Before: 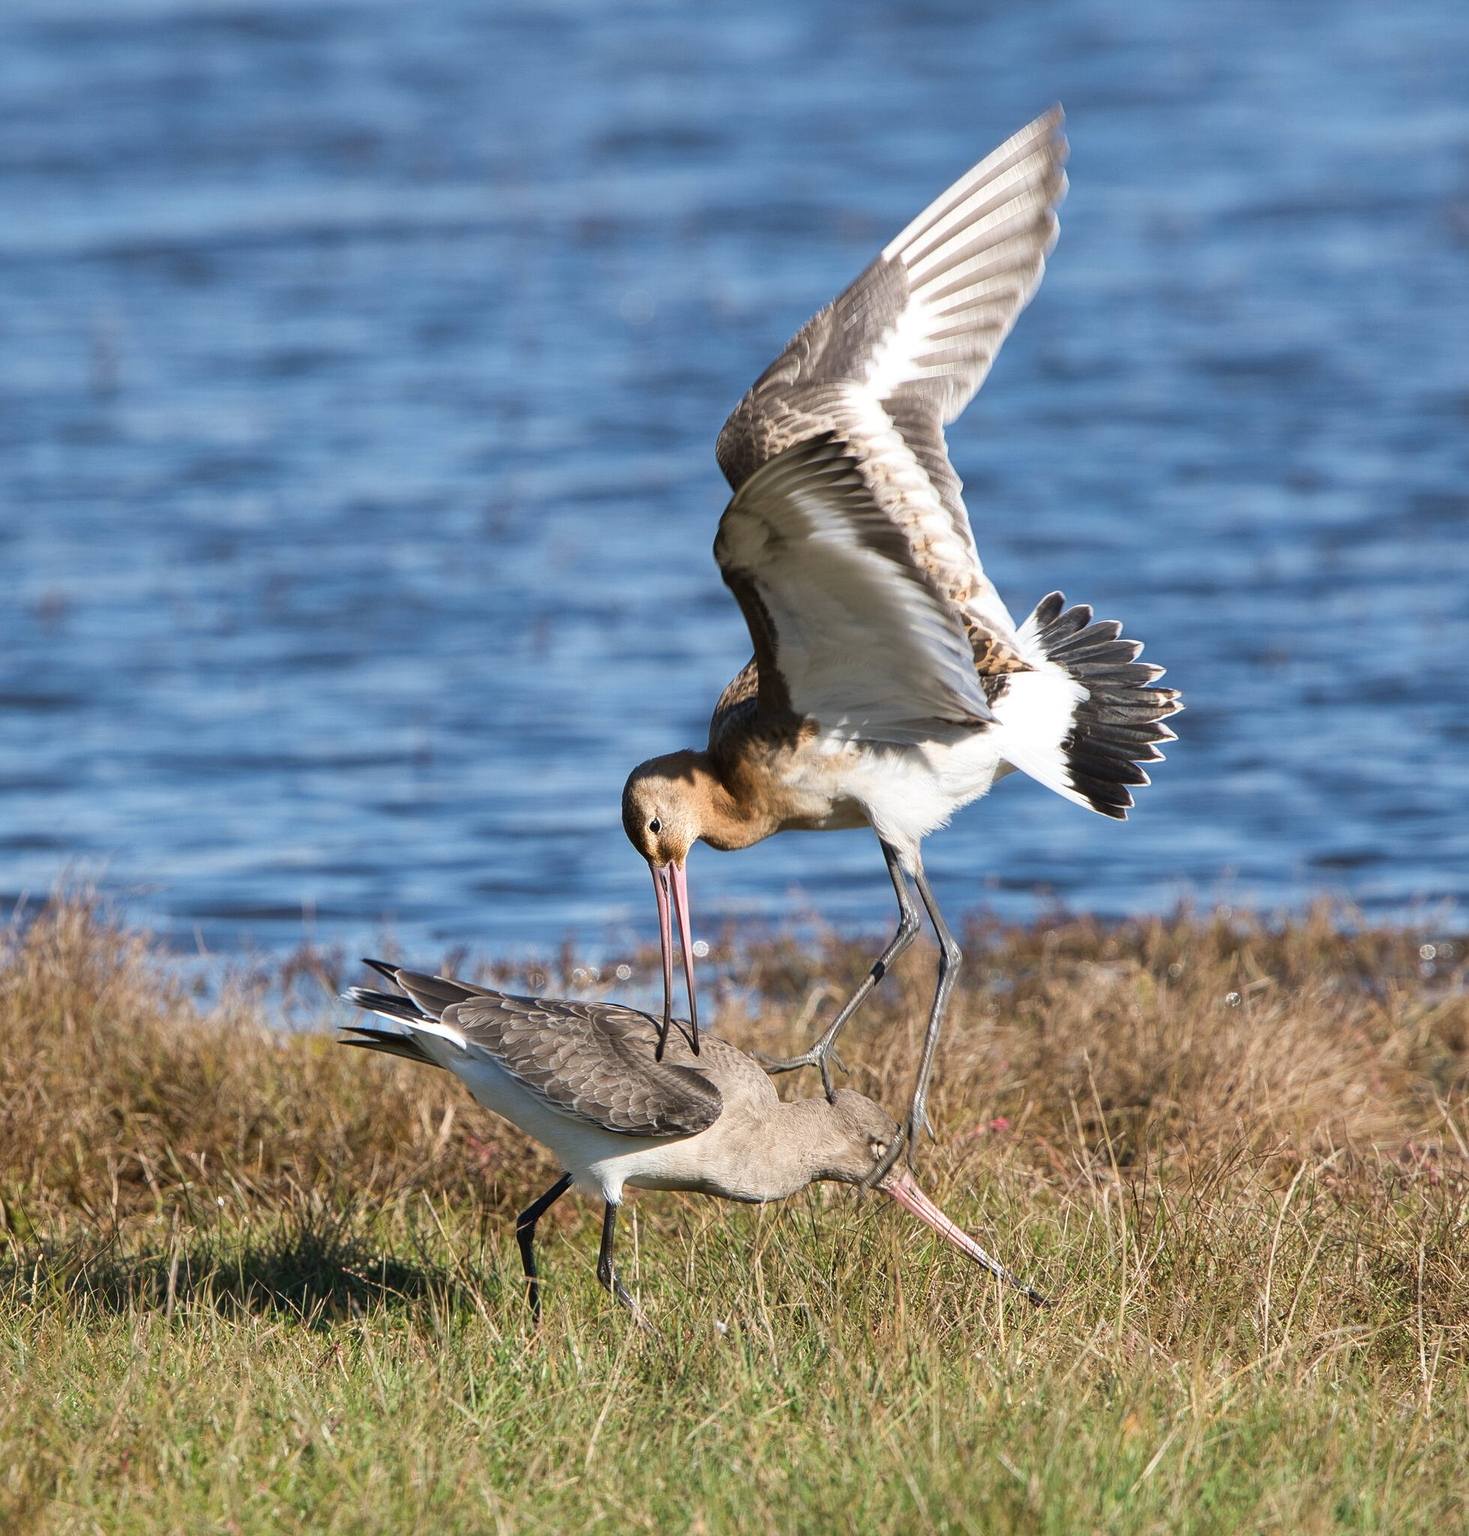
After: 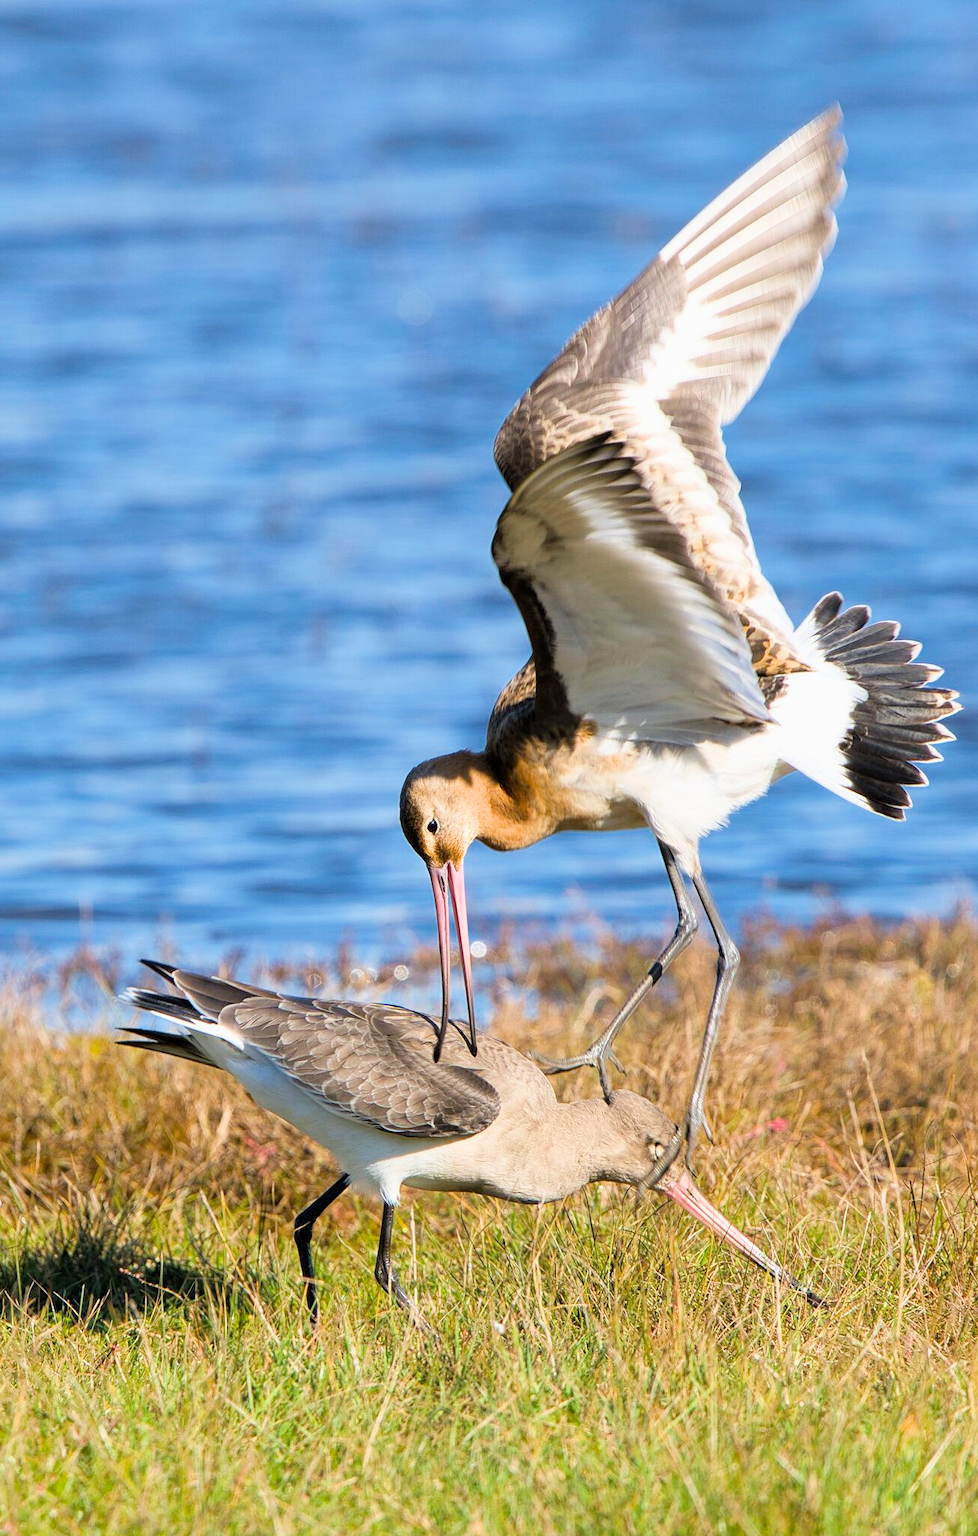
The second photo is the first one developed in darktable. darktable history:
exposure: black level correction 0.001, exposure 0.5 EV, compensate highlight preservation false
crop and rotate: left 15.185%, right 18.241%
color balance rgb: linear chroma grading › global chroma 6.06%, perceptual saturation grading › global saturation 19.924%, global vibrance 20%
filmic rgb: middle gray luminance 18.32%, black relative exposure -9.02 EV, white relative exposure 3.69 EV, target black luminance 0%, hardness 4.92, latitude 67.61%, contrast 0.957, highlights saturation mix 19.49%, shadows ↔ highlights balance 21.07%, preserve chrominance max RGB
tone equalizer: -8 EV -0.409 EV, -7 EV -0.358 EV, -6 EV -0.32 EV, -5 EV -0.248 EV, -3 EV 0.196 EV, -2 EV 0.359 EV, -1 EV 0.384 EV, +0 EV 0.401 EV
